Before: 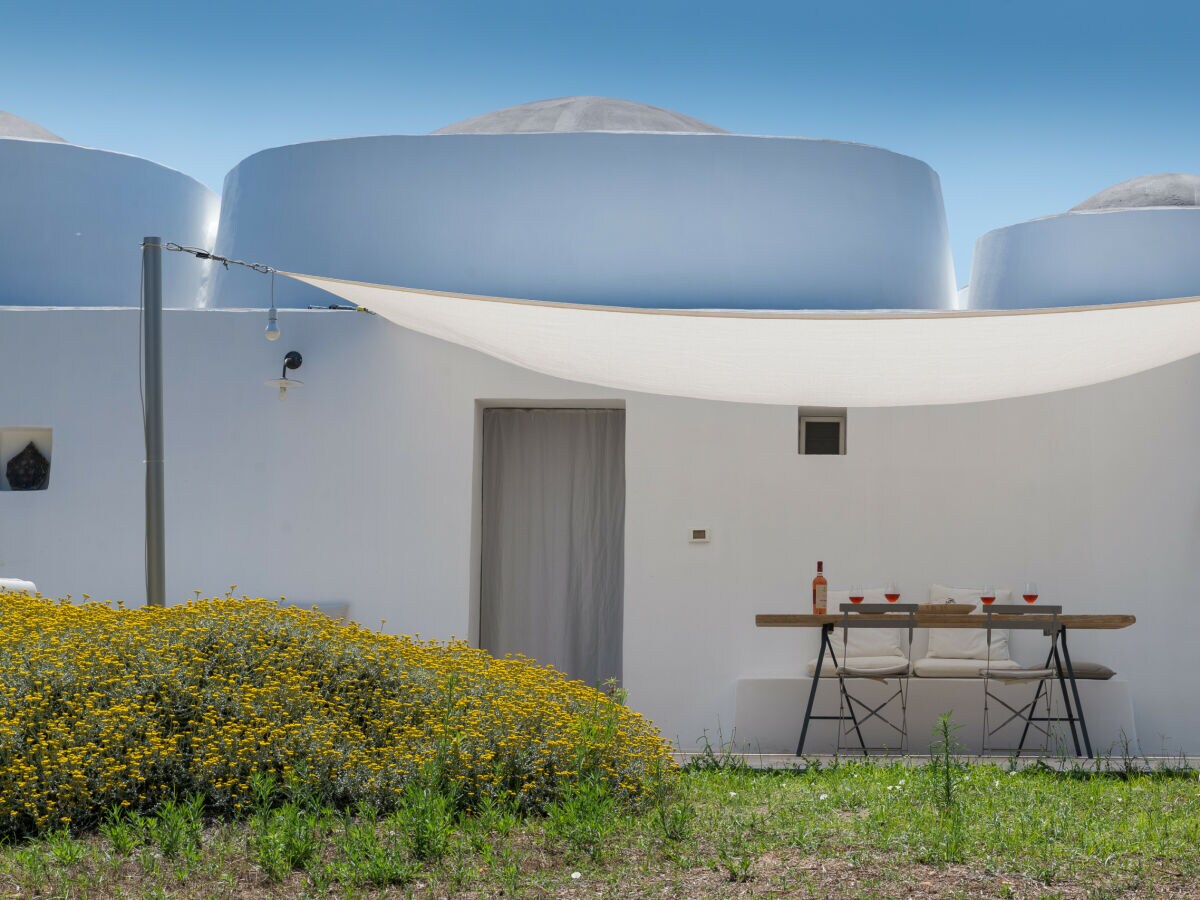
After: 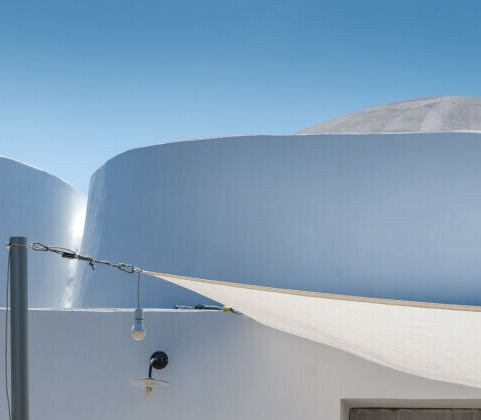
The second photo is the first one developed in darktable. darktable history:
local contrast: on, module defaults
crop and rotate: left 11.207%, top 0.1%, right 48.659%, bottom 53.163%
